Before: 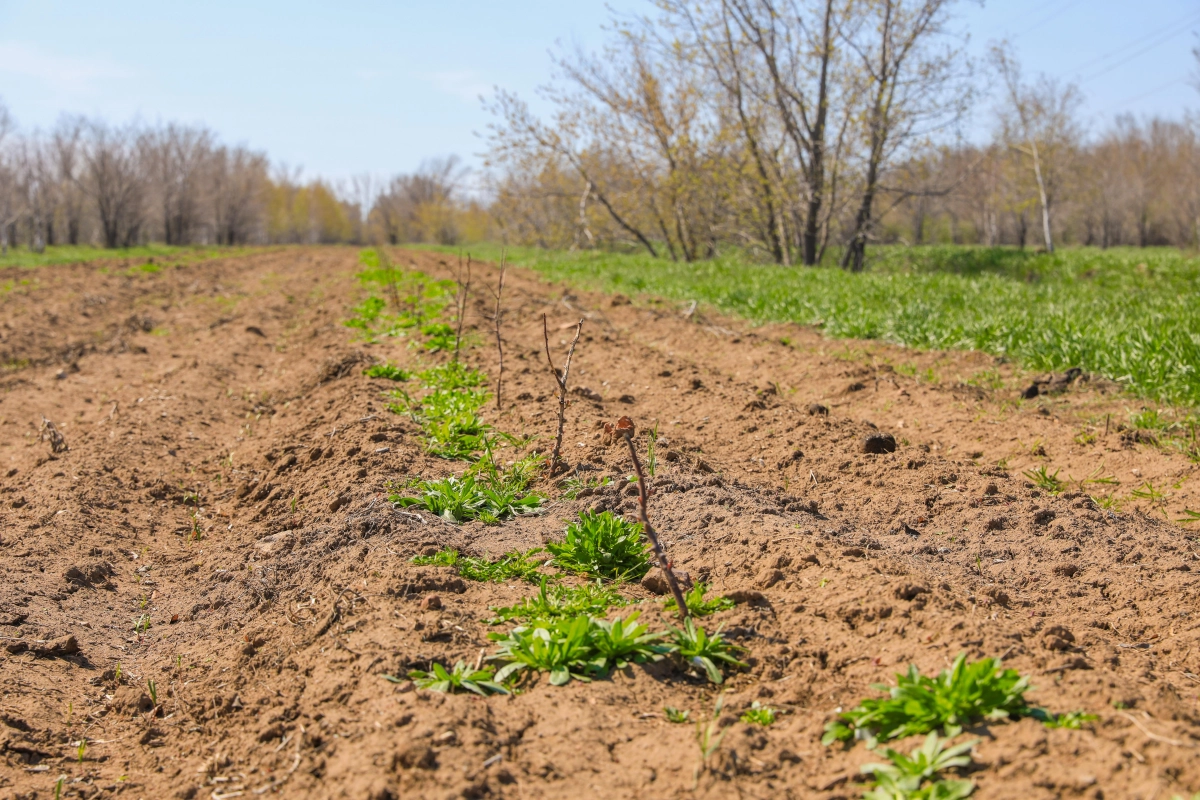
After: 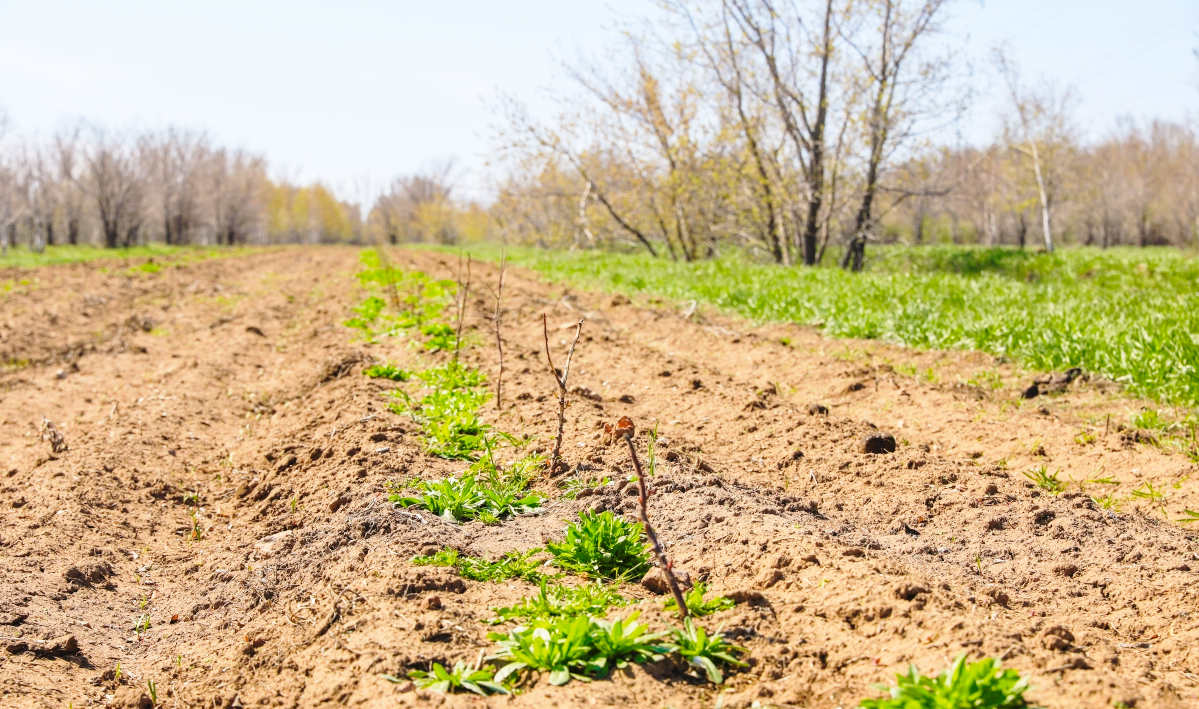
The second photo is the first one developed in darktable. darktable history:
crop and rotate: top 0%, bottom 11.365%
base curve: curves: ch0 [(0, 0) (0.028, 0.03) (0.121, 0.232) (0.46, 0.748) (0.859, 0.968) (1, 1)], preserve colors none
